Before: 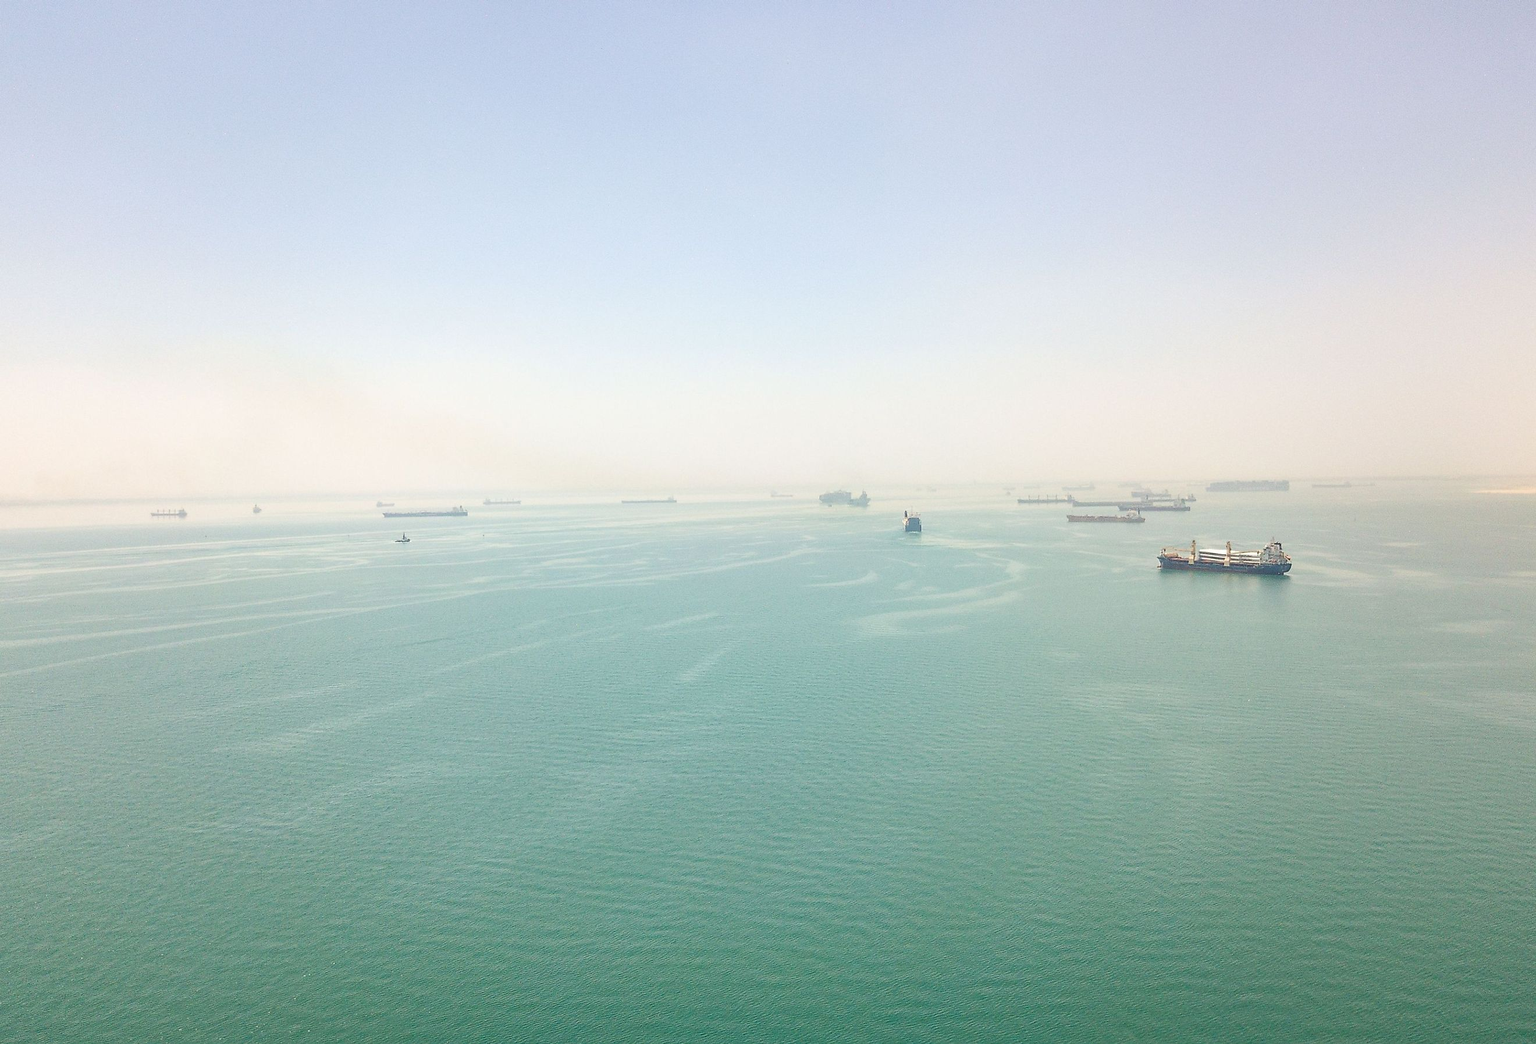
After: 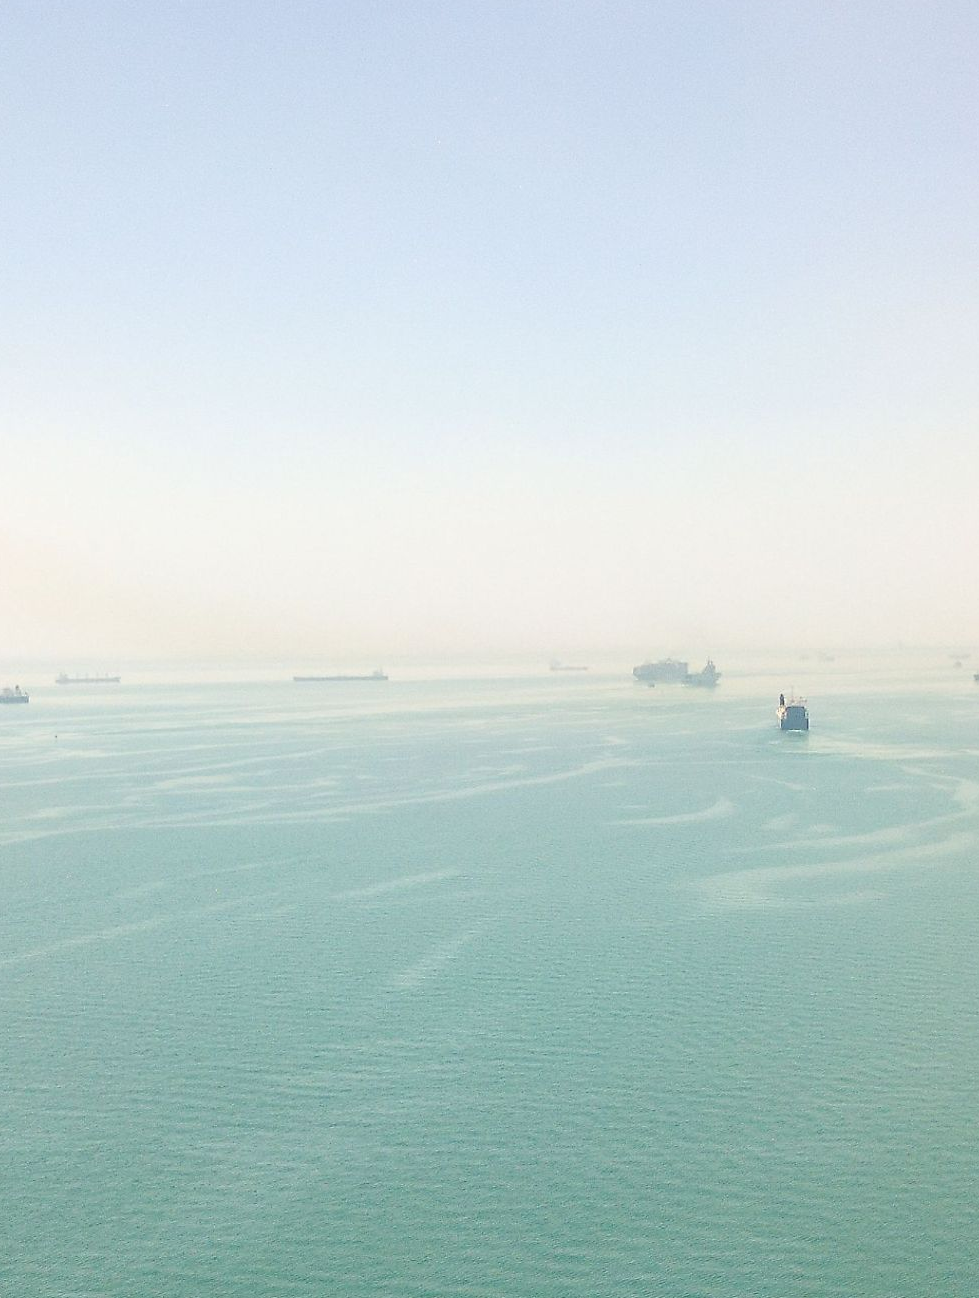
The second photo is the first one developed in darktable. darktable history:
crop and rotate: left 29.419%, top 10.276%, right 33.473%, bottom 17.376%
